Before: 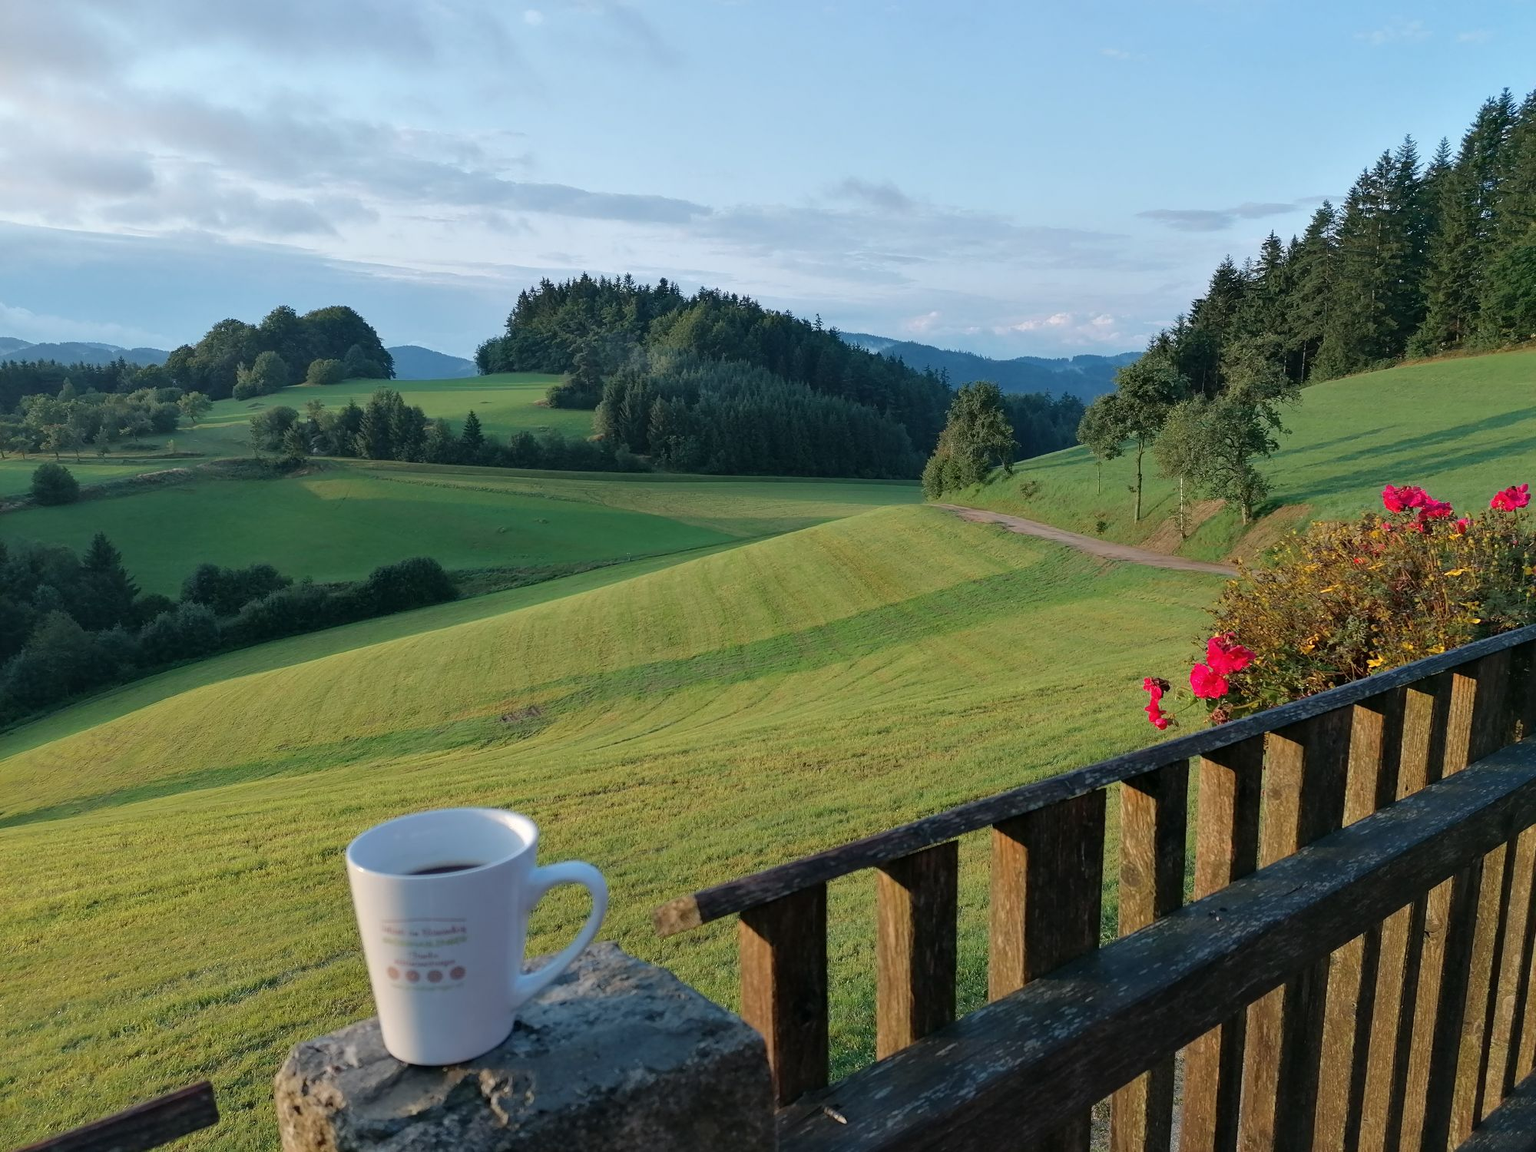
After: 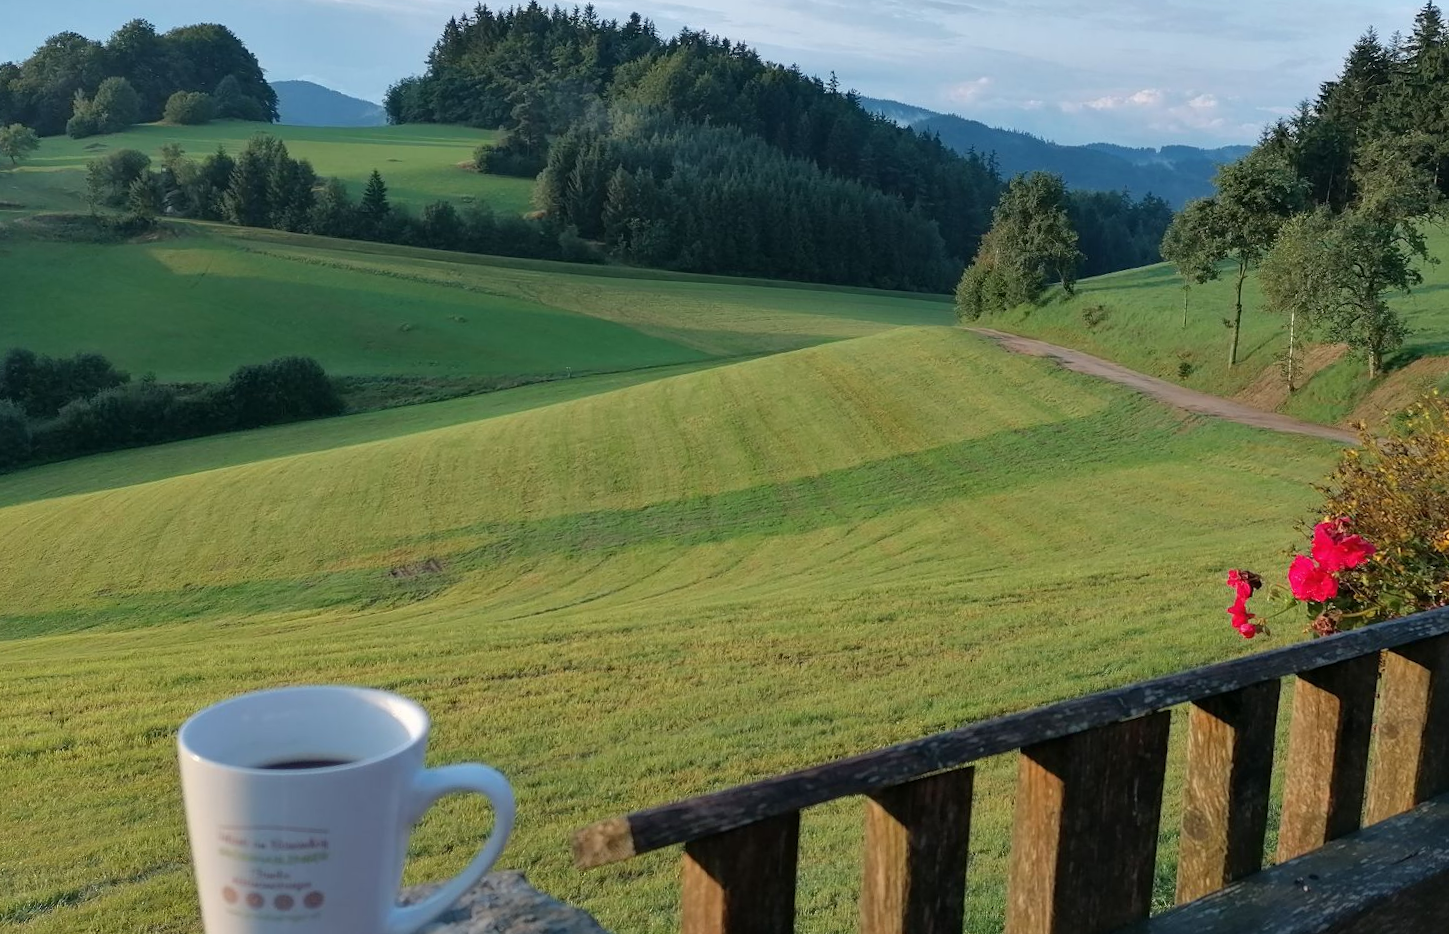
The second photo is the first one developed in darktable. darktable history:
crop and rotate: angle -3.43°, left 9.727%, top 20.74%, right 12.149%, bottom 12.079%
